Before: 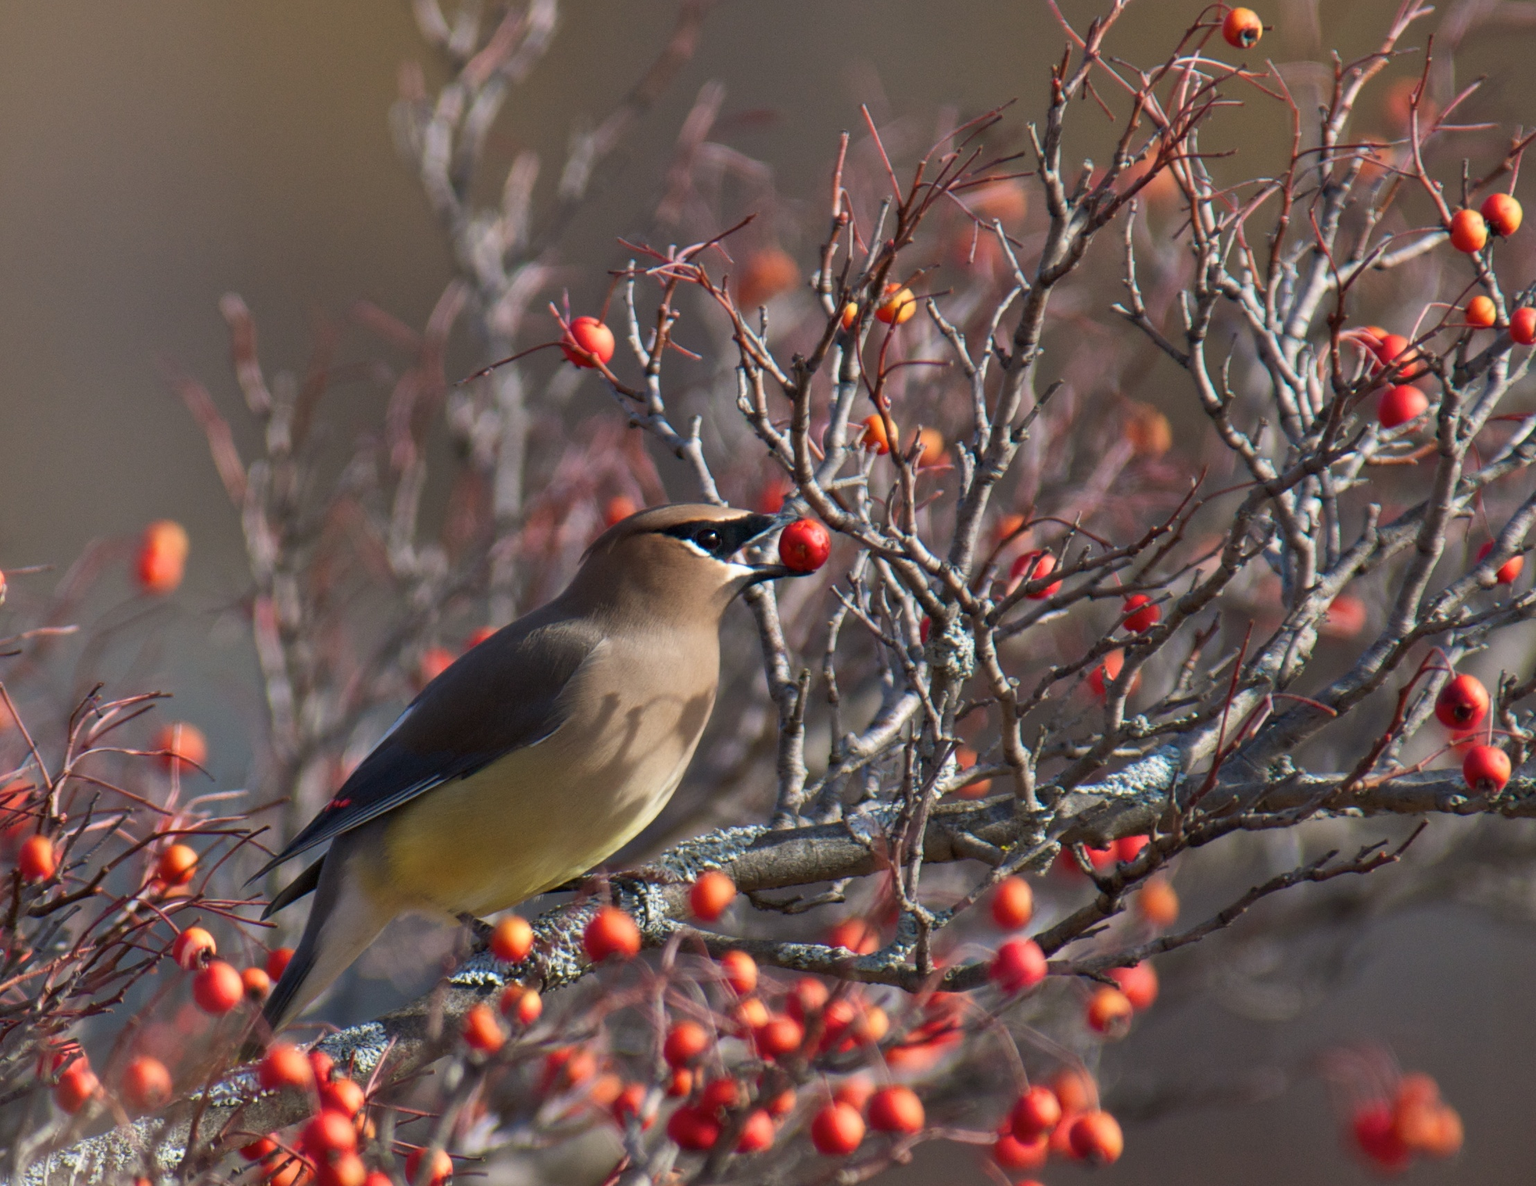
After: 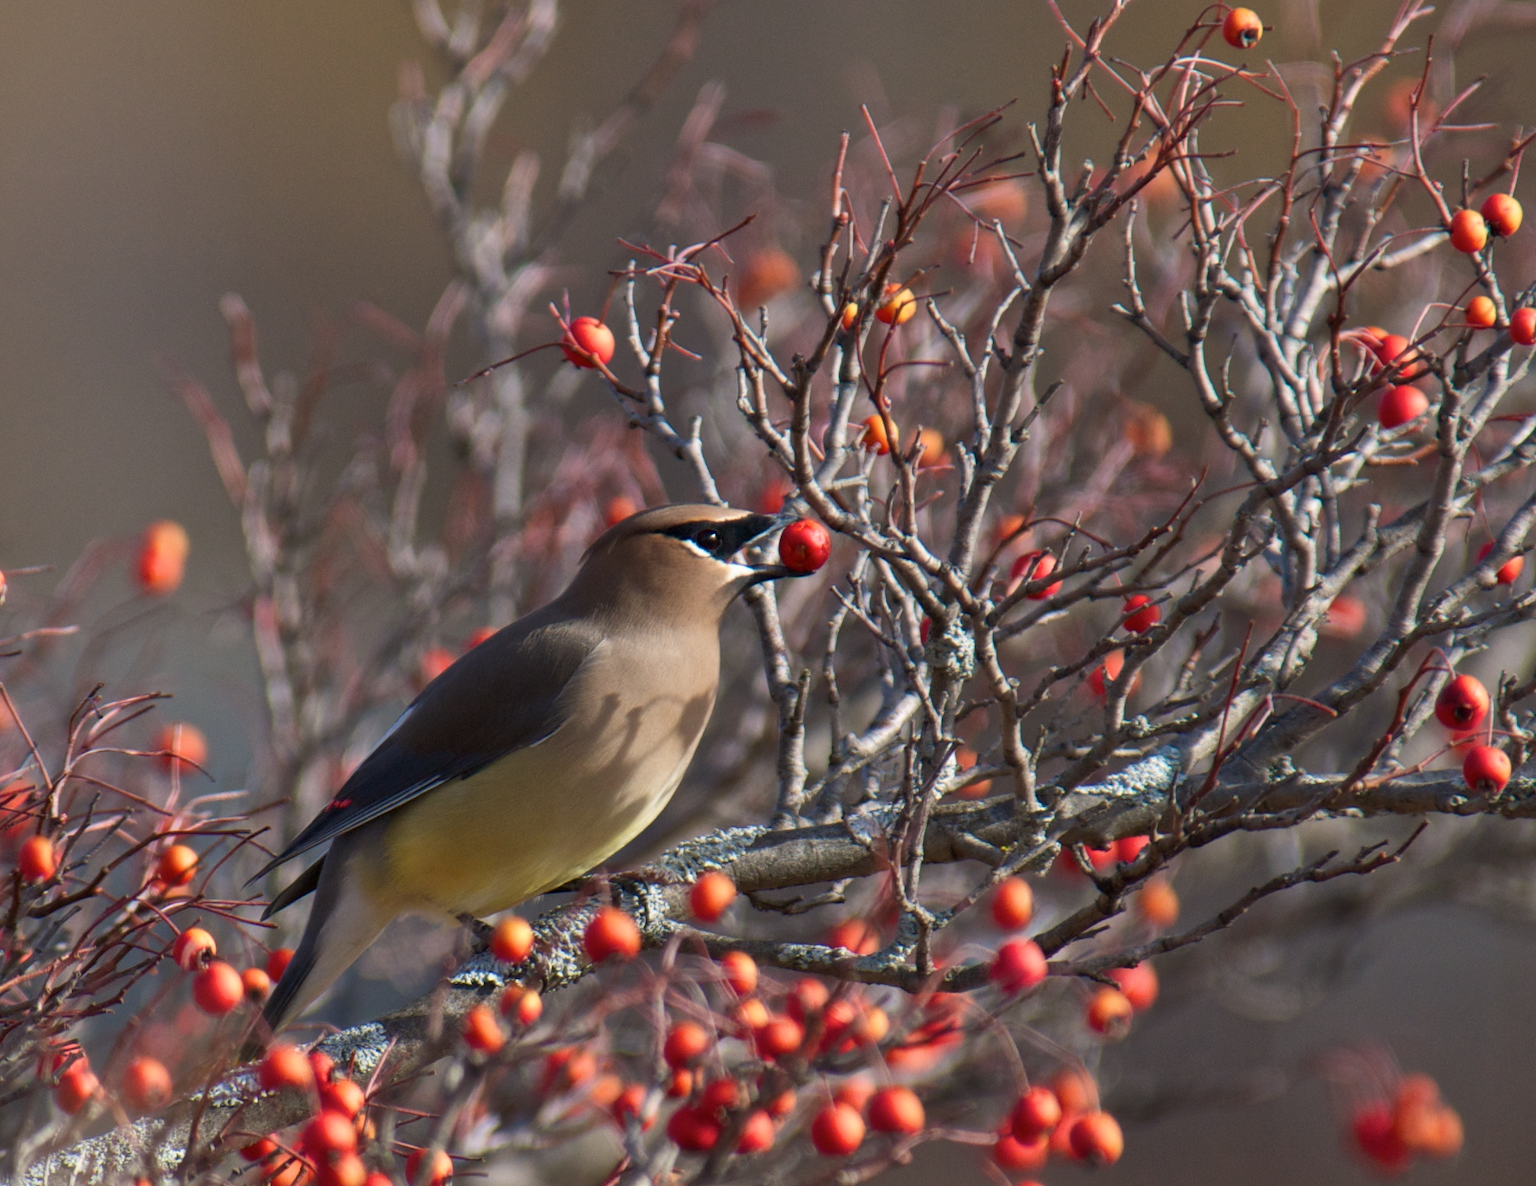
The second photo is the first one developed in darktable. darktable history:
contrast brightness saturation: contrast 0.055
